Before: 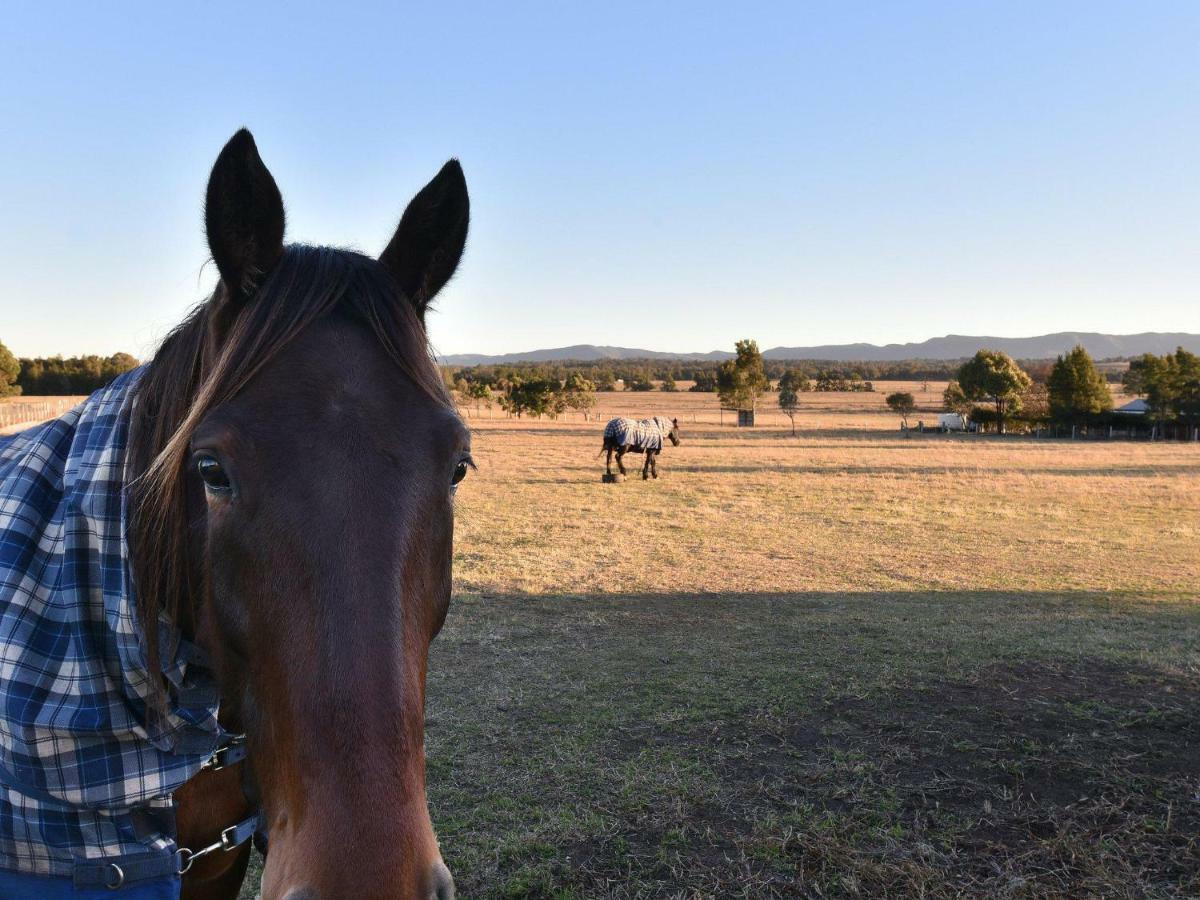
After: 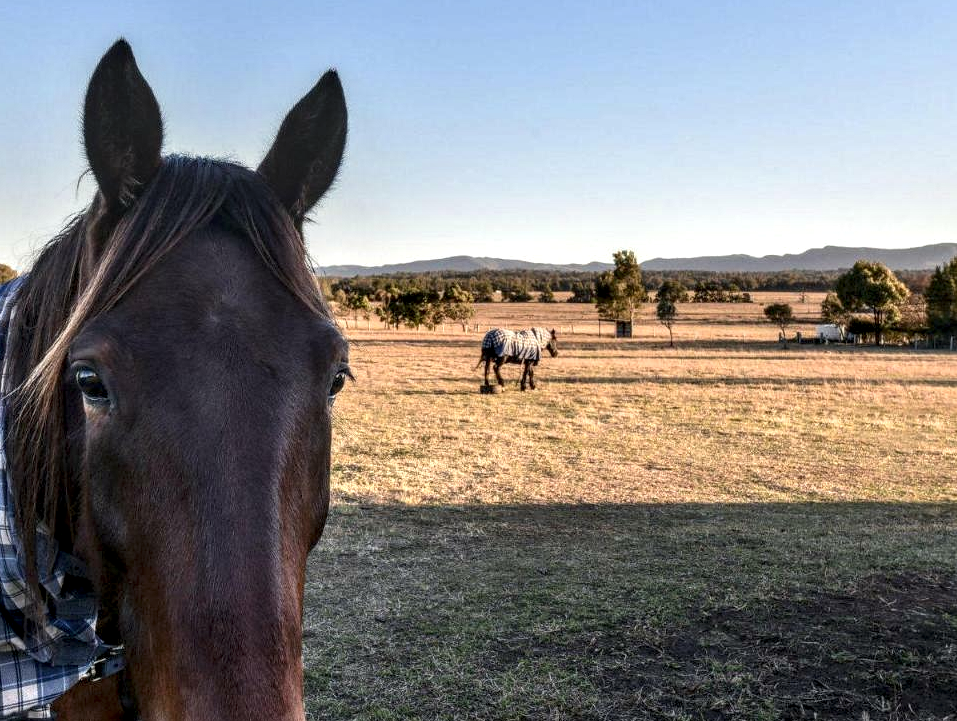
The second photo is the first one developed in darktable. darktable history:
local contrast: highlights 2%, shadows 3%, detail 182%
crop and rotate: left 10.215%, top 9.994%, right 9.979%, bottom 9.834%
